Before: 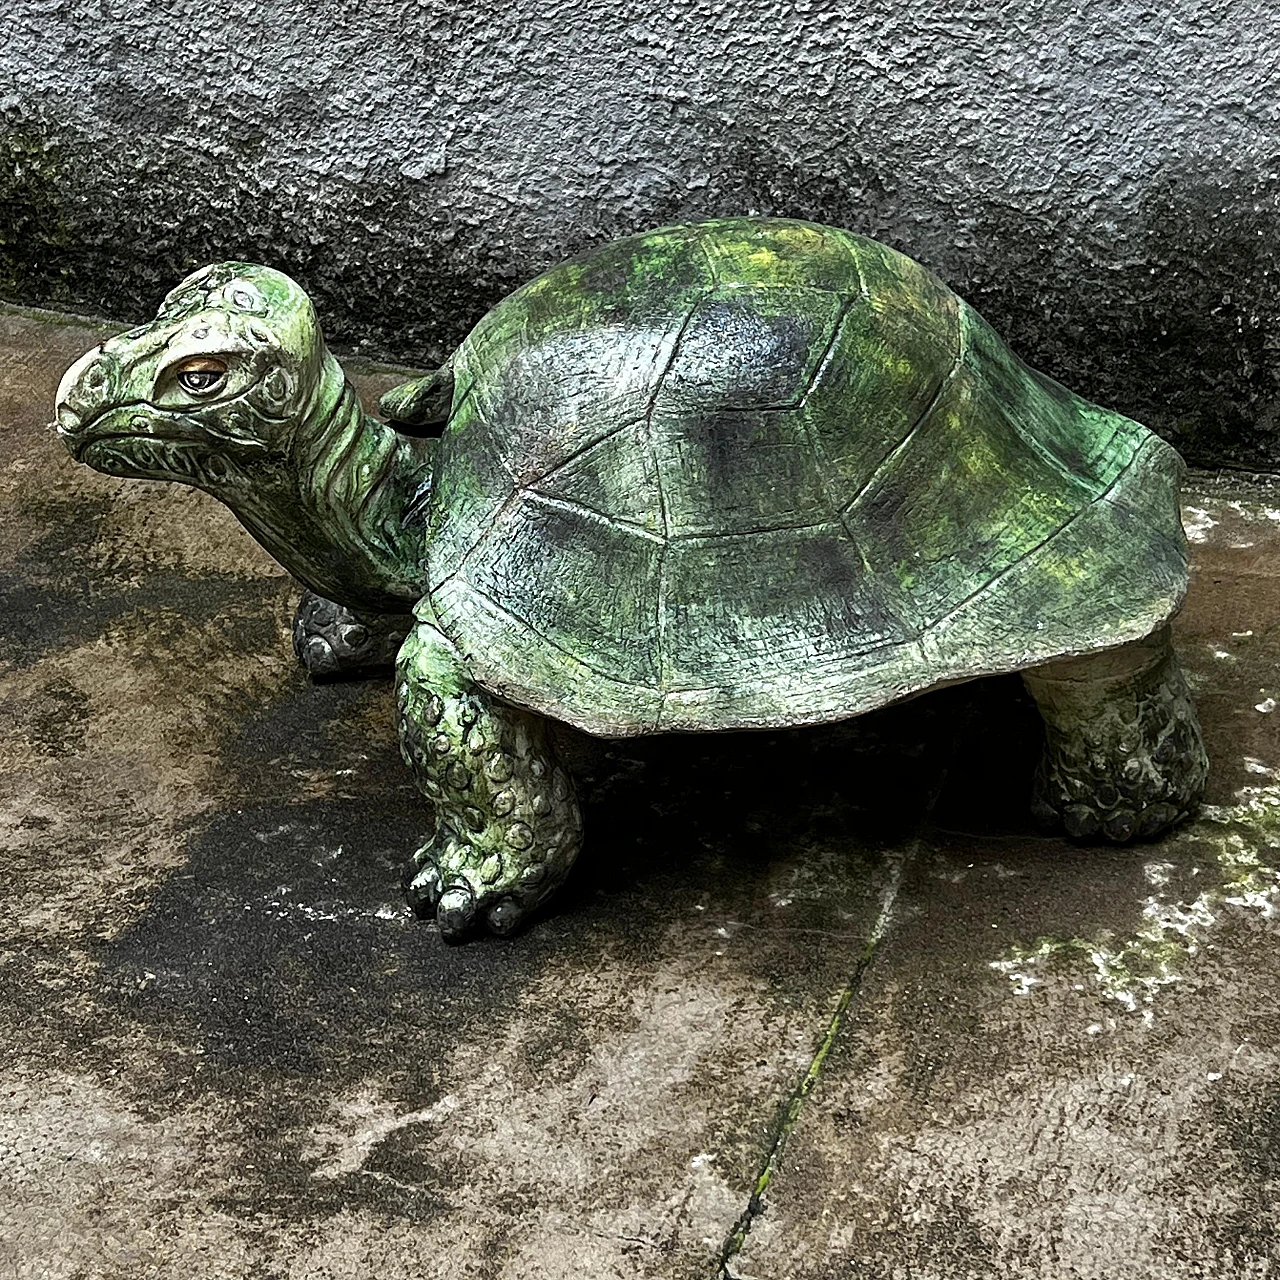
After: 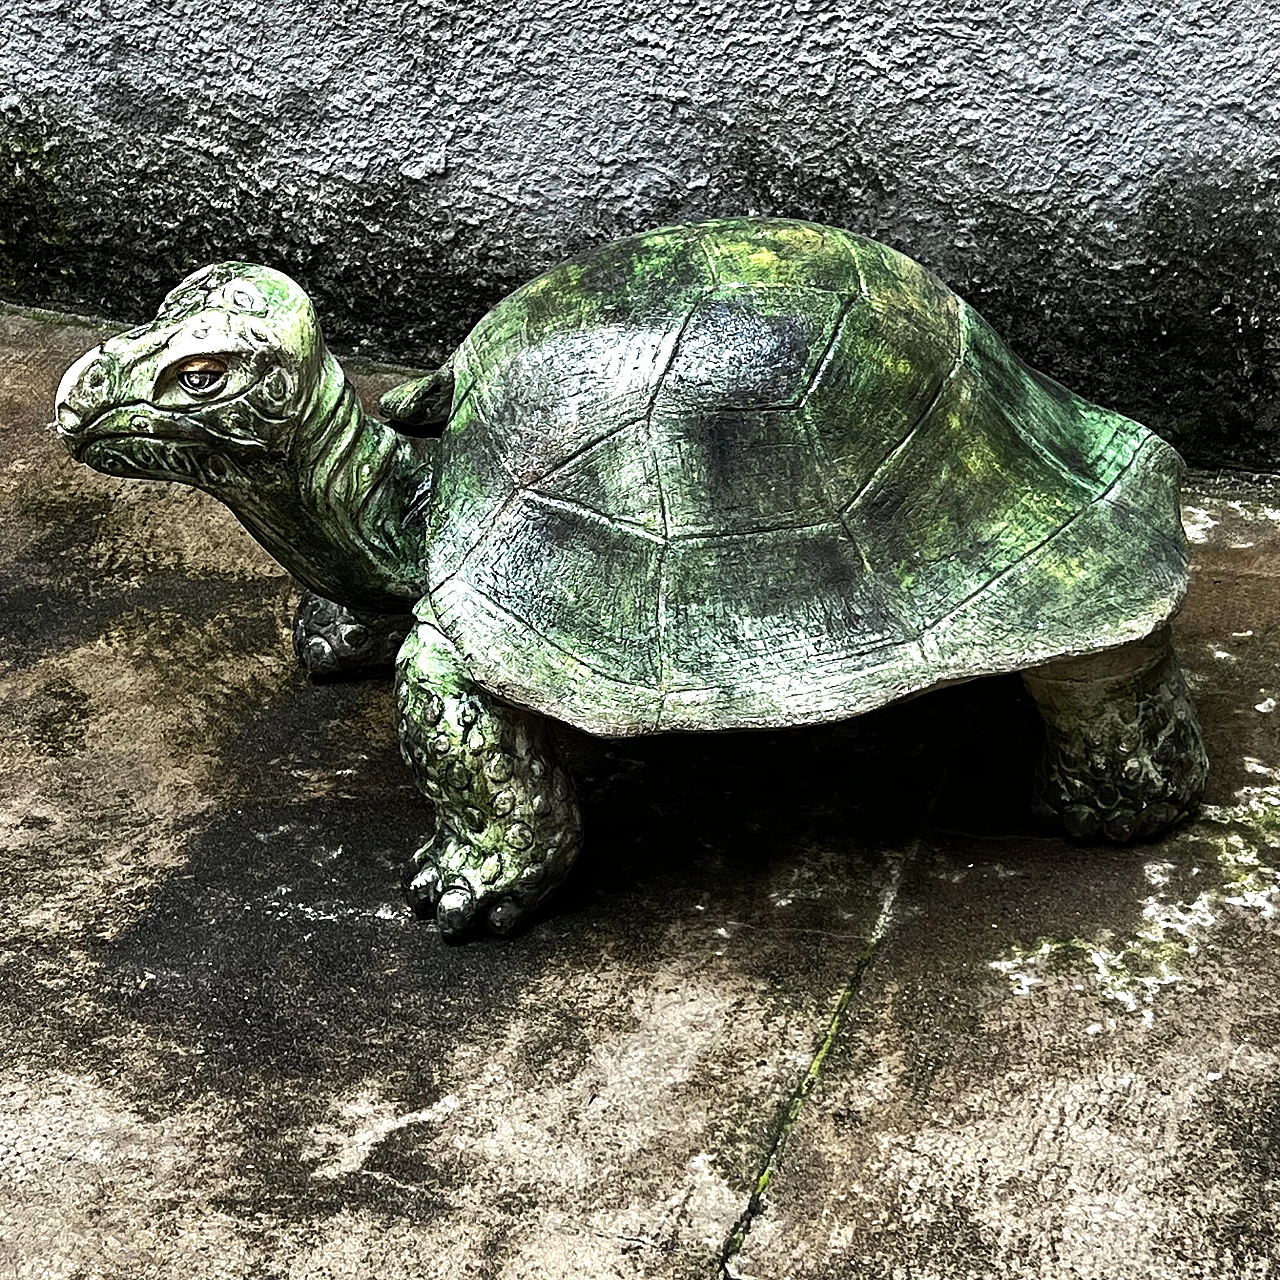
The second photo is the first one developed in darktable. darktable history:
tone equalizer: -8 EV -0.757 EV, -7 EV -0.7 EV, -6 EV -0.582 EV, -5 EV -0.401 EV, -3 EV 0.405 EV, -2 EV 0.6 EV, -1 EV 0.688 EV, +0 EV 0.763 EV, edges refinement/feathering 500, mask exposure compensation -1.57 EV, preserve details no
